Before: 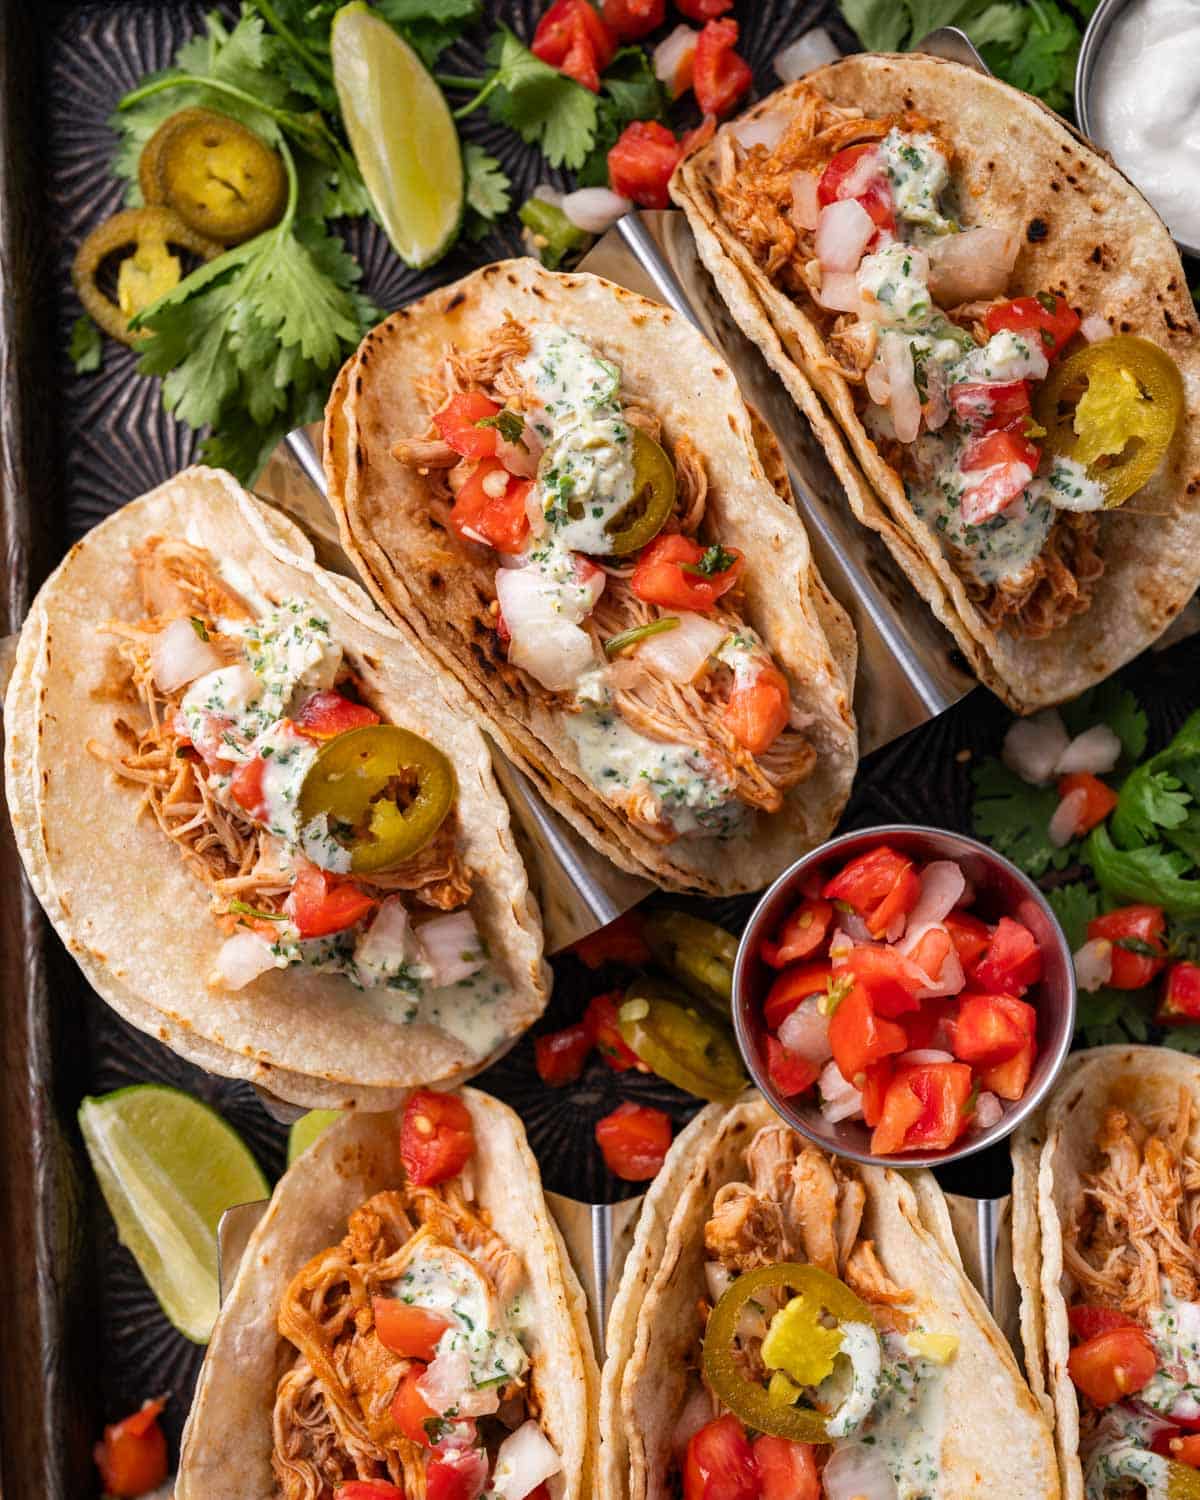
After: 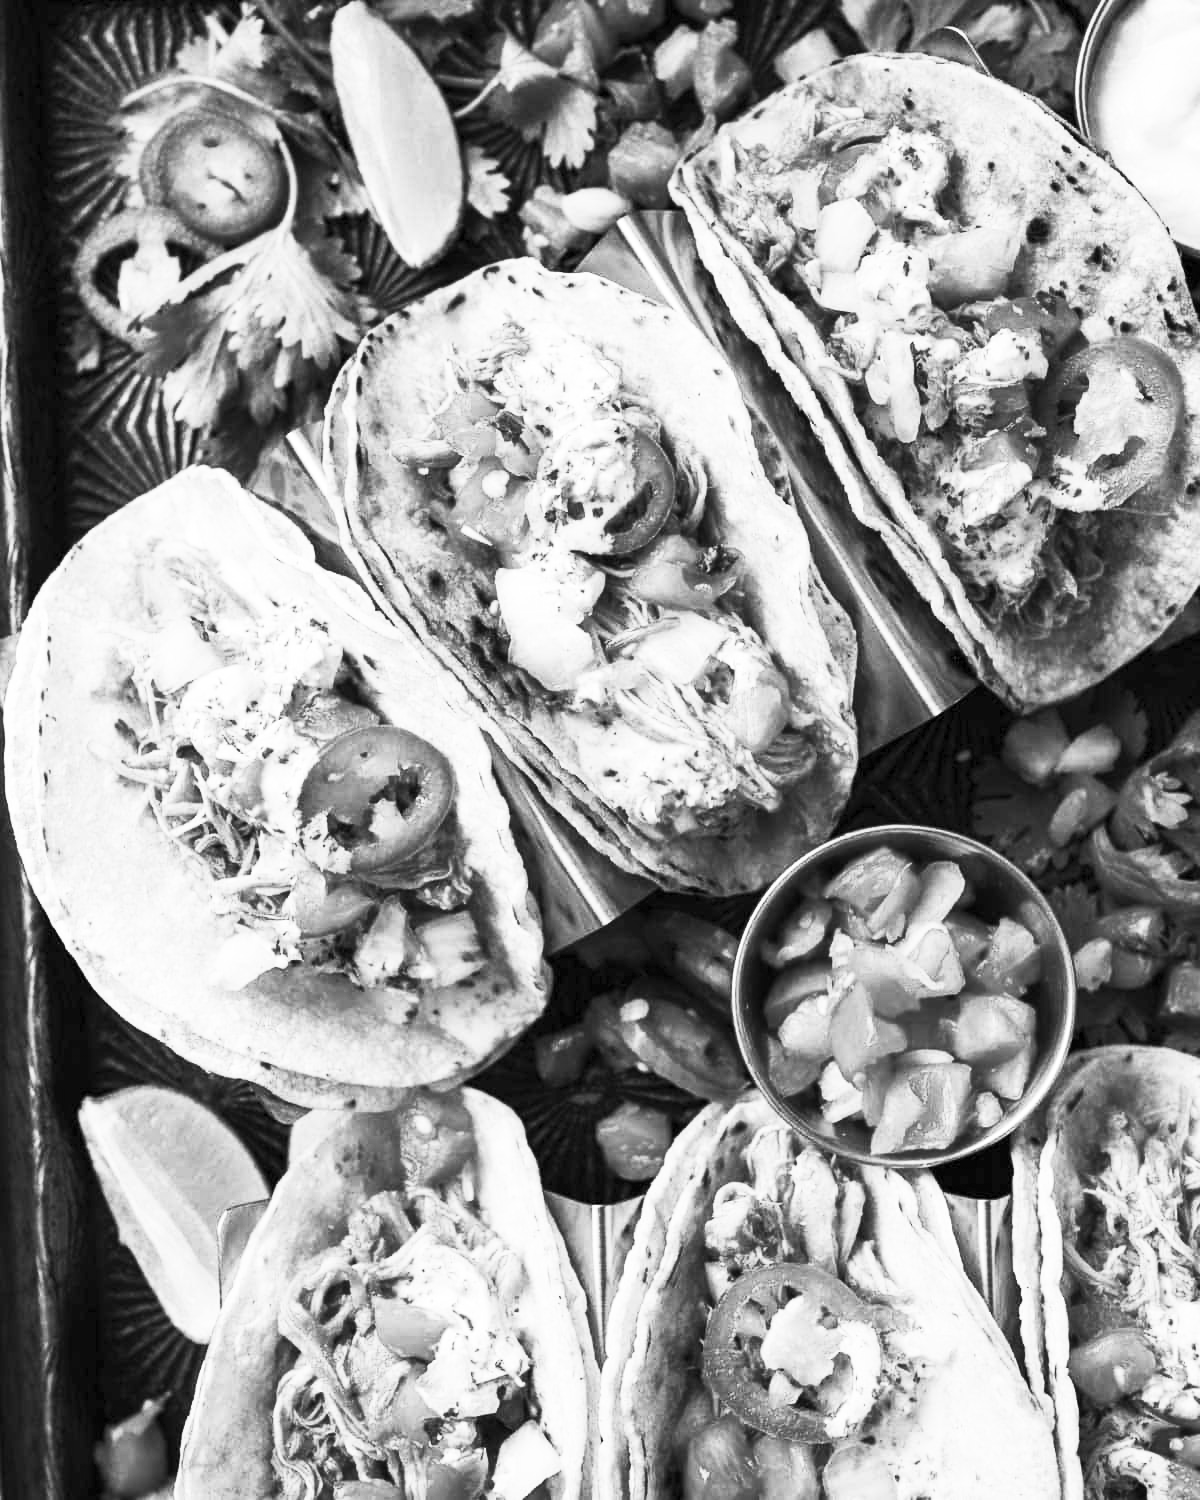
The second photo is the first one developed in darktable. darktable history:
contrast brightness saturation: contrast 0.53, brightness 0.47, saturation -1
levels: mode automatic, black 0.023%, white 99.97%, levels [0.062, 0.494, 0.925]
